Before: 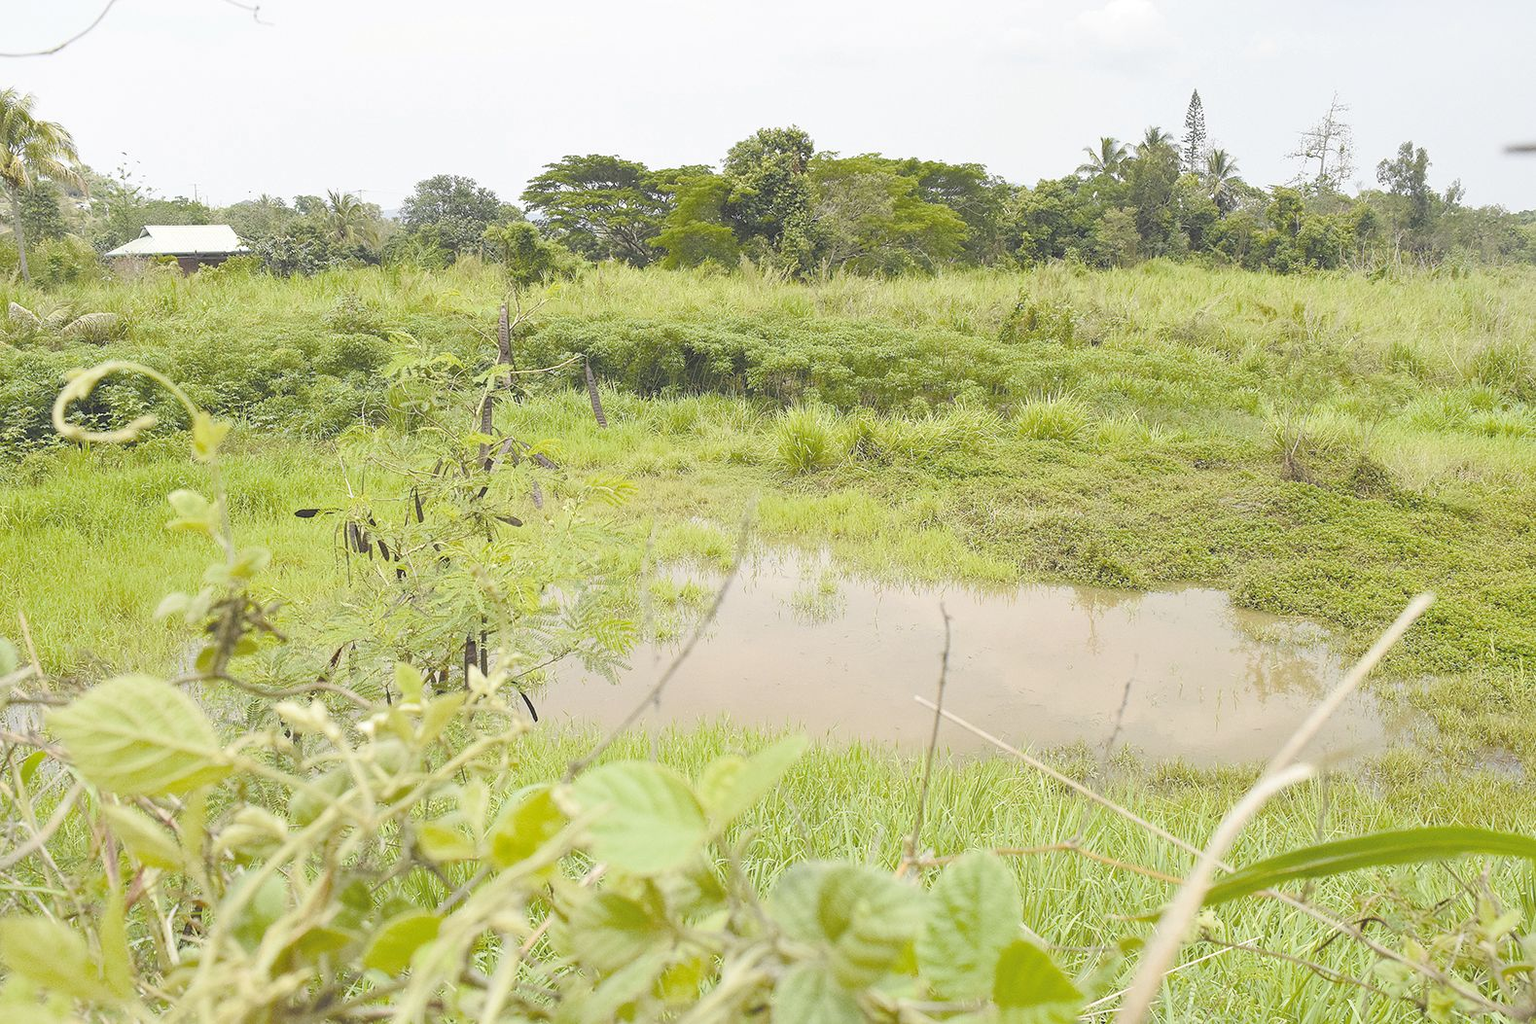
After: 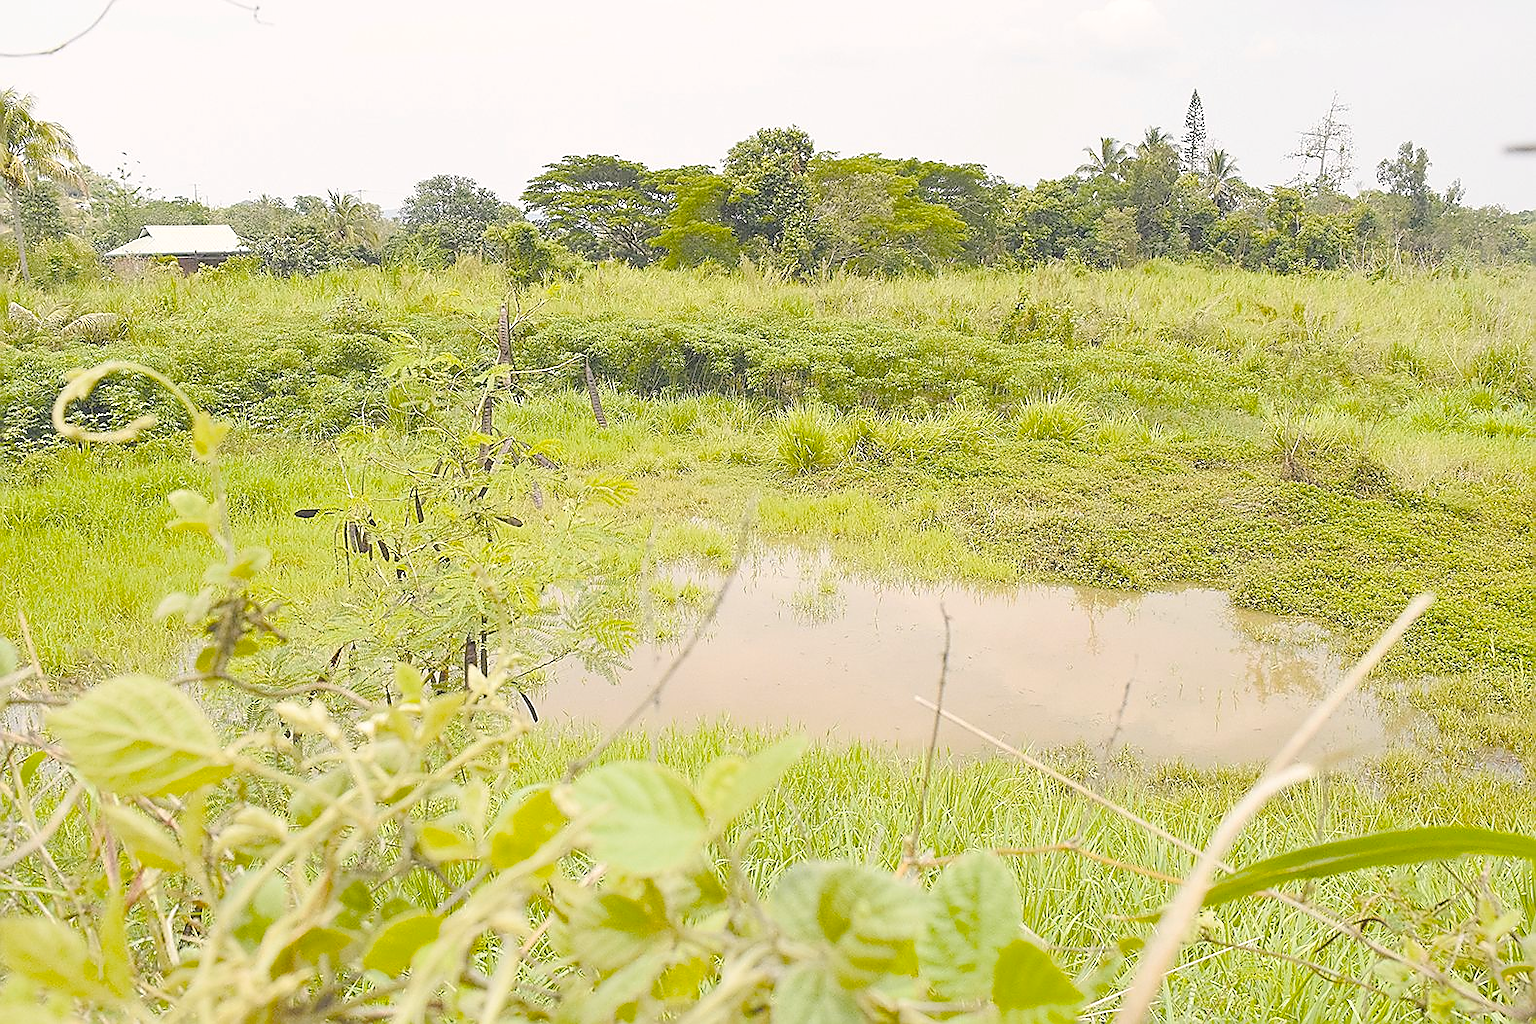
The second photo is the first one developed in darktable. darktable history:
exposure: black level correction 0.009, compensate exposure bias true, compensate highlight preservation false
color balance rgb: highlights gain › chroma 0.716%, highlights gain › hue 56.31°, perceptual saturation grading › global saturation 31.156%
sharpen: radius 1.398, amount 1.266, threshold 0.766
